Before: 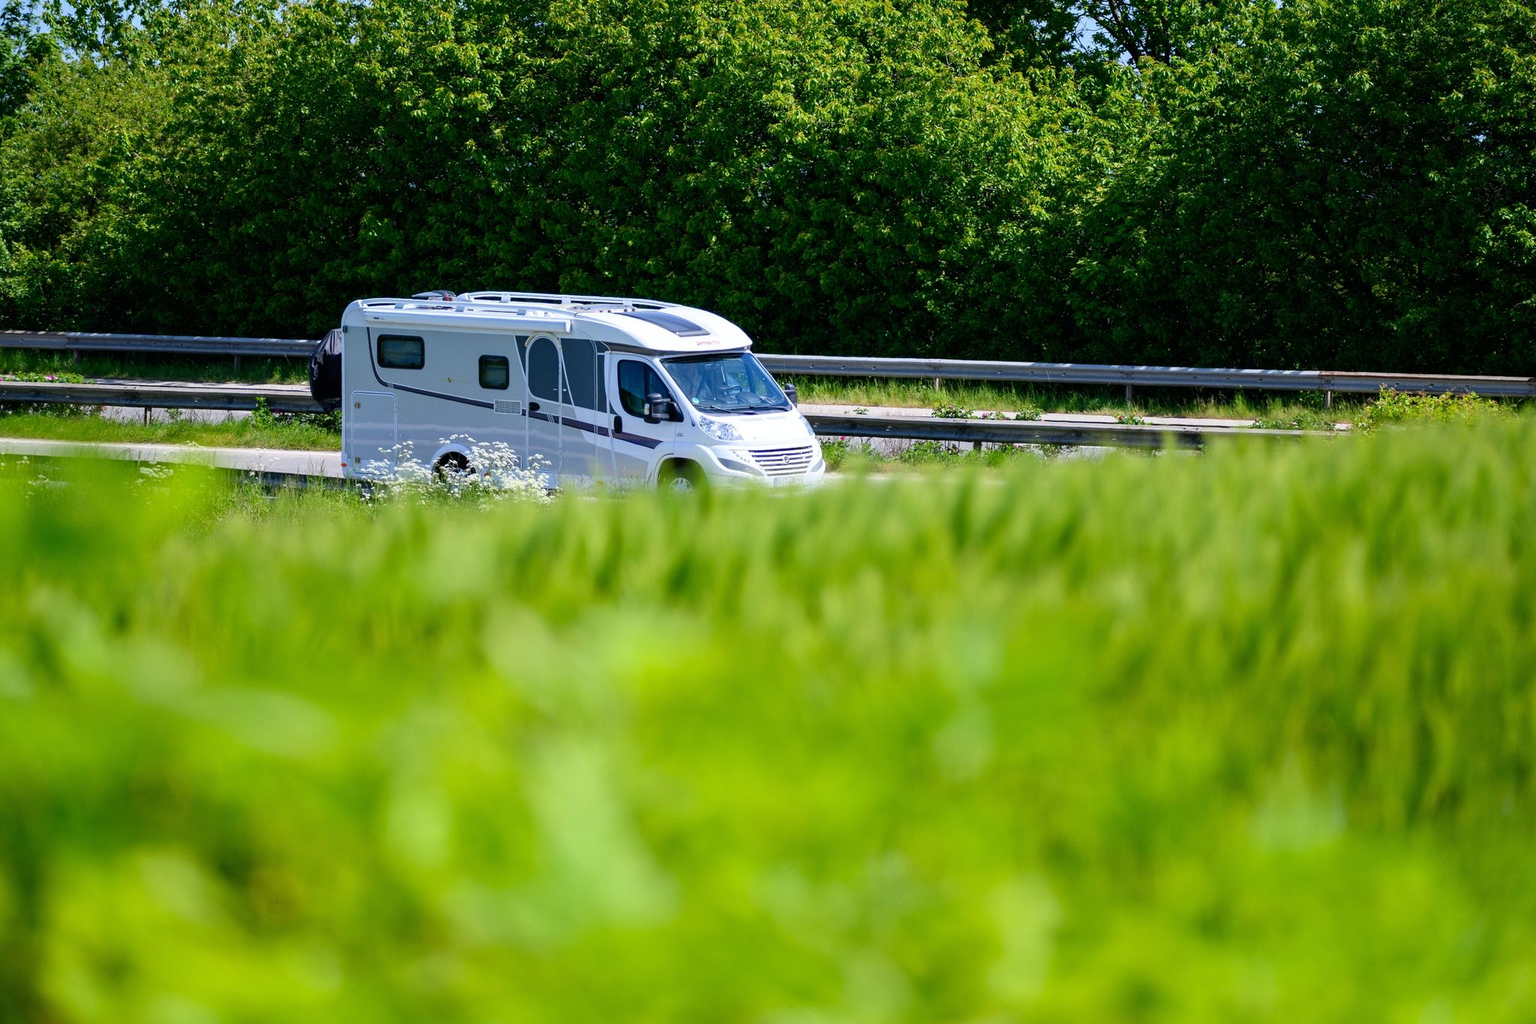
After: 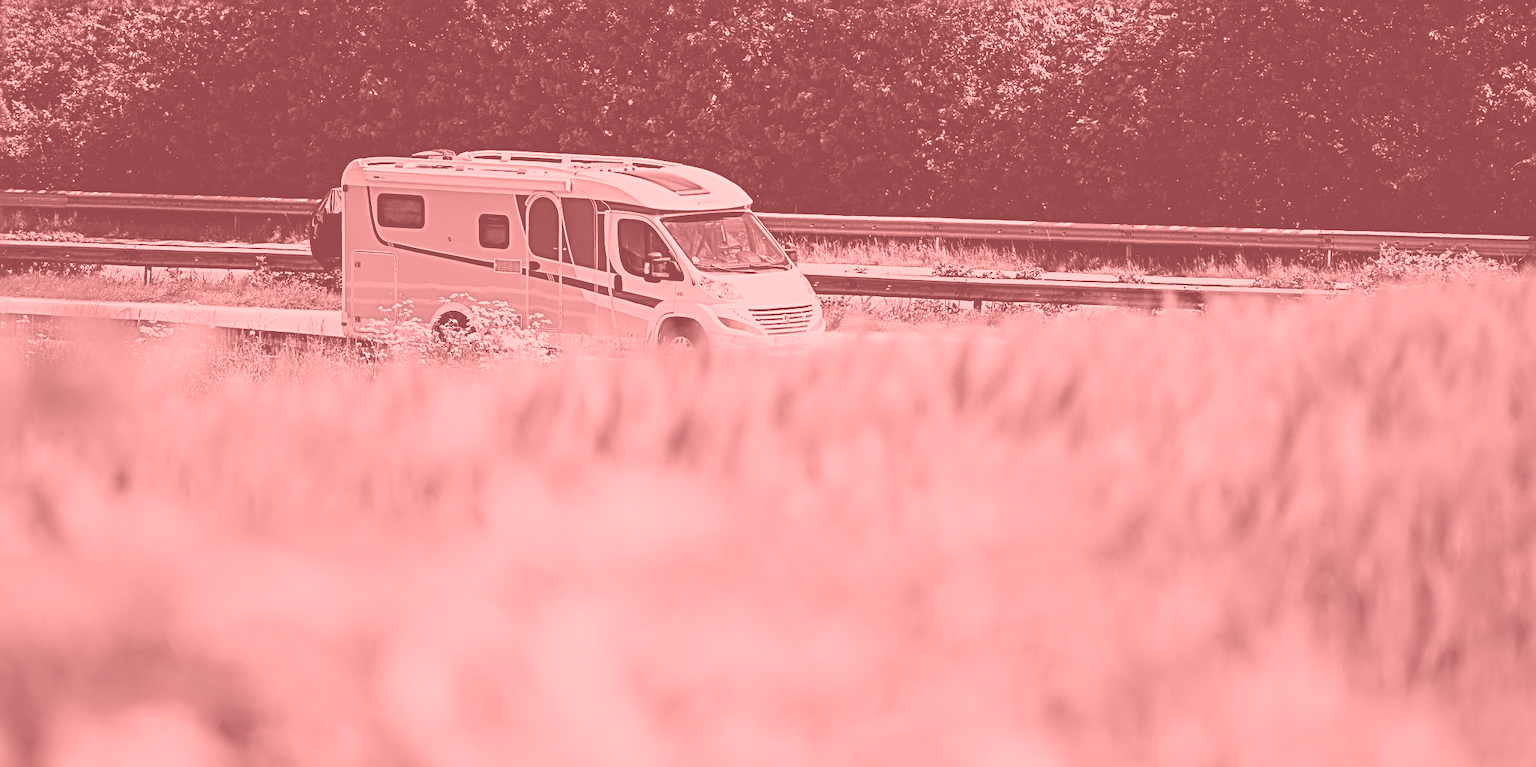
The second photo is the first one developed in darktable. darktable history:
shadows and highlights: radius 334.93, shadows 63.48, highlights 6.06, compress 87.7%, highlights color adjustment 39.73%, soften with gaussian
sharpen: radius 3.69, amount 0.928
colorize: saturation 51%, source mix 50.67%, lightness 50.67%
tone curve: curves: ch0 [(0, 0) (0.074, 0.04) (0.157, 0.1) (0.472, 0.515) (0.635, 0.731) (0.768, 0.878) (0.899, 0.969) (1, 1)]; ch1 [(0, 0) (0.08, 0.08) (0.3, 0.3) (0.5, 0.5) (0.539, 0.558) (0.586, 0.658) (0.69, 0.787) (0.92, 0.92) (1, 1)]; ch2 [(0, 0) (0.08, 0.08) (0.3, 0.3) (0.5, 0.5) (0.543, 0.597) (0.597, 0.679) (0.92, 0.92) (1, 1)], color space Lab, independent channels, preserve colors none
crop: top 13.819%, bottom 11.169%
